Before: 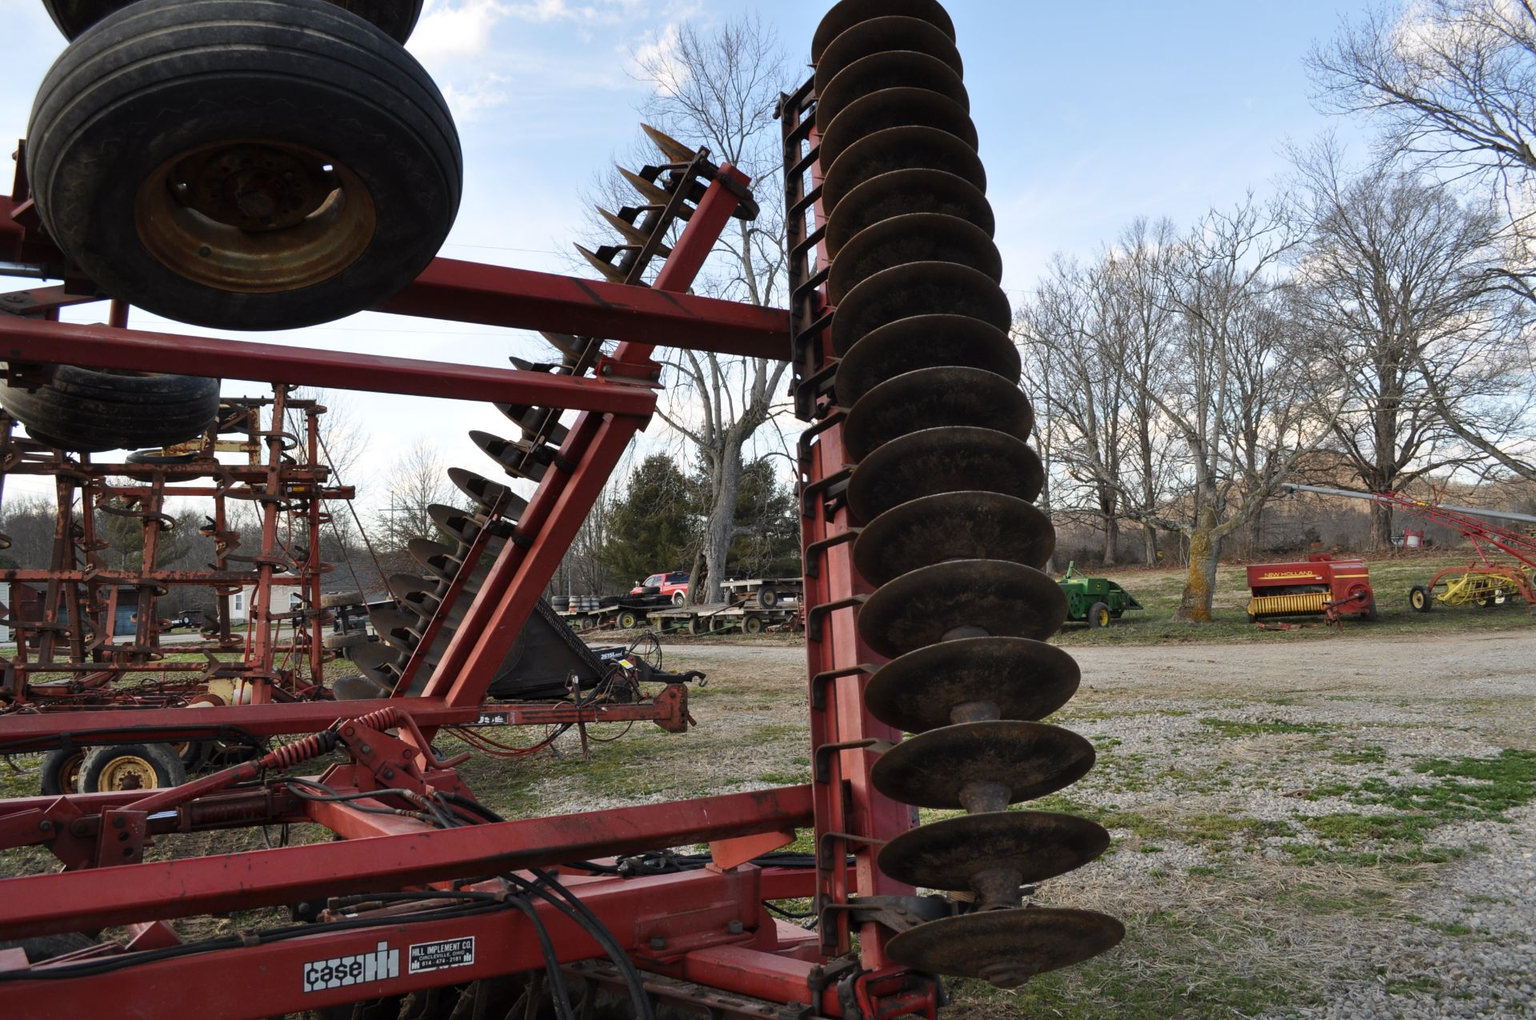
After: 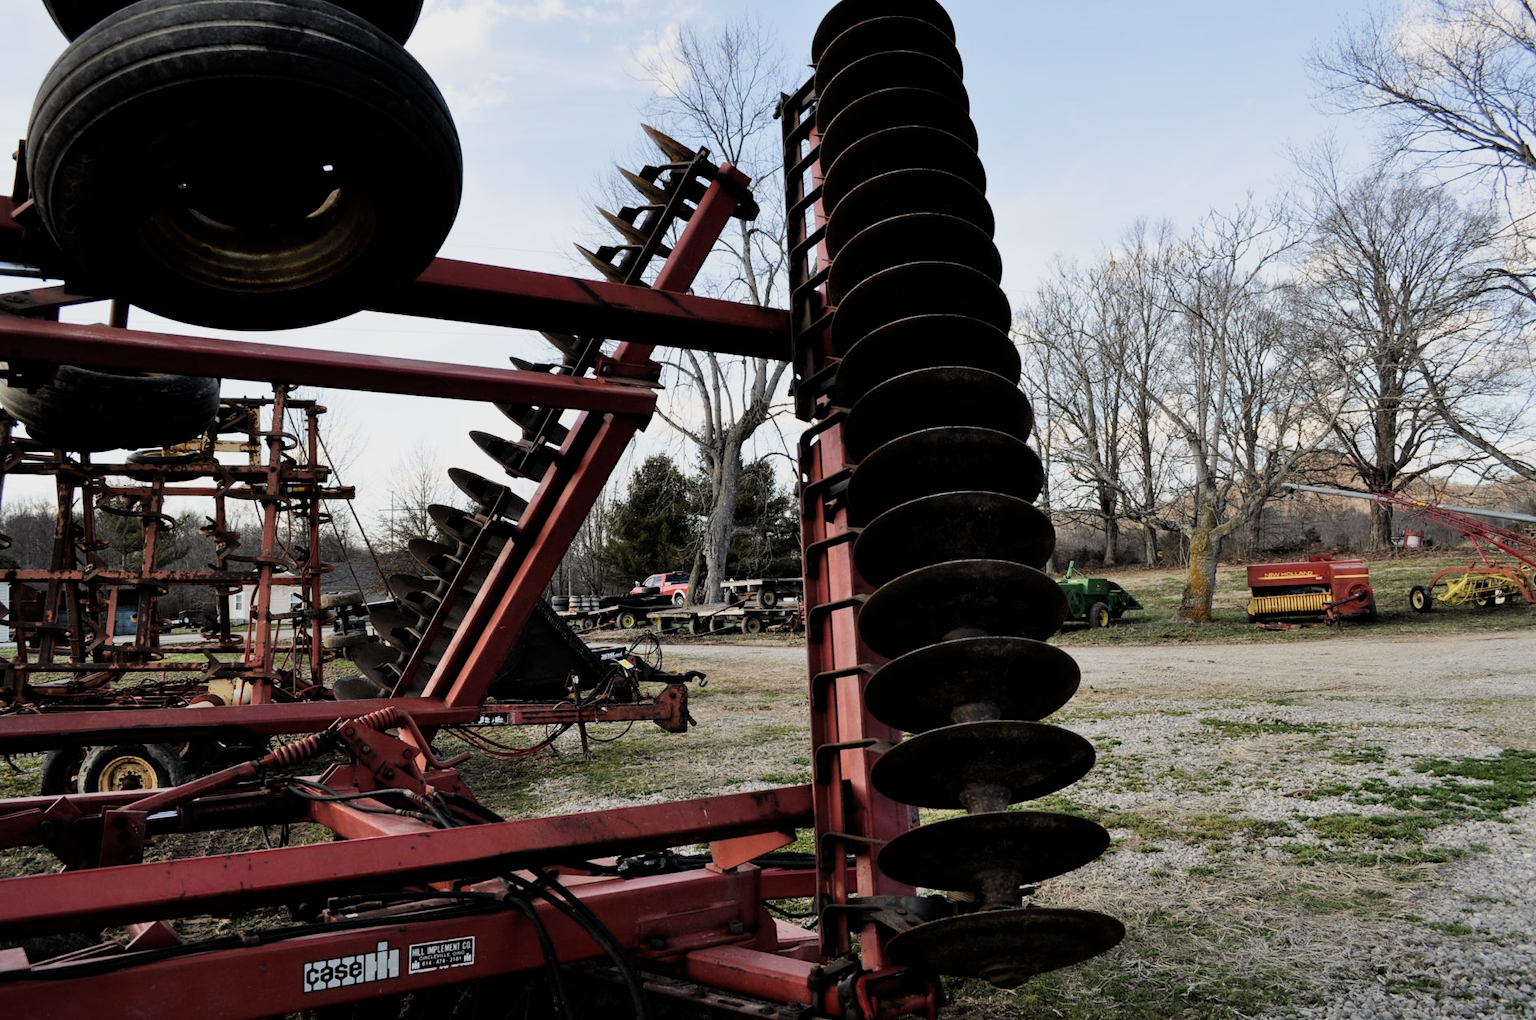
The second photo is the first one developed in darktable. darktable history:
exposure: exposure 0.202 EV, compensate highlight preservation false
filmic rgb: black relative exposure -5.06 EV, white relative exposure 3.95 EV, hardness 2.9, contrast 1.297, highlights saturation mix -28.96%
